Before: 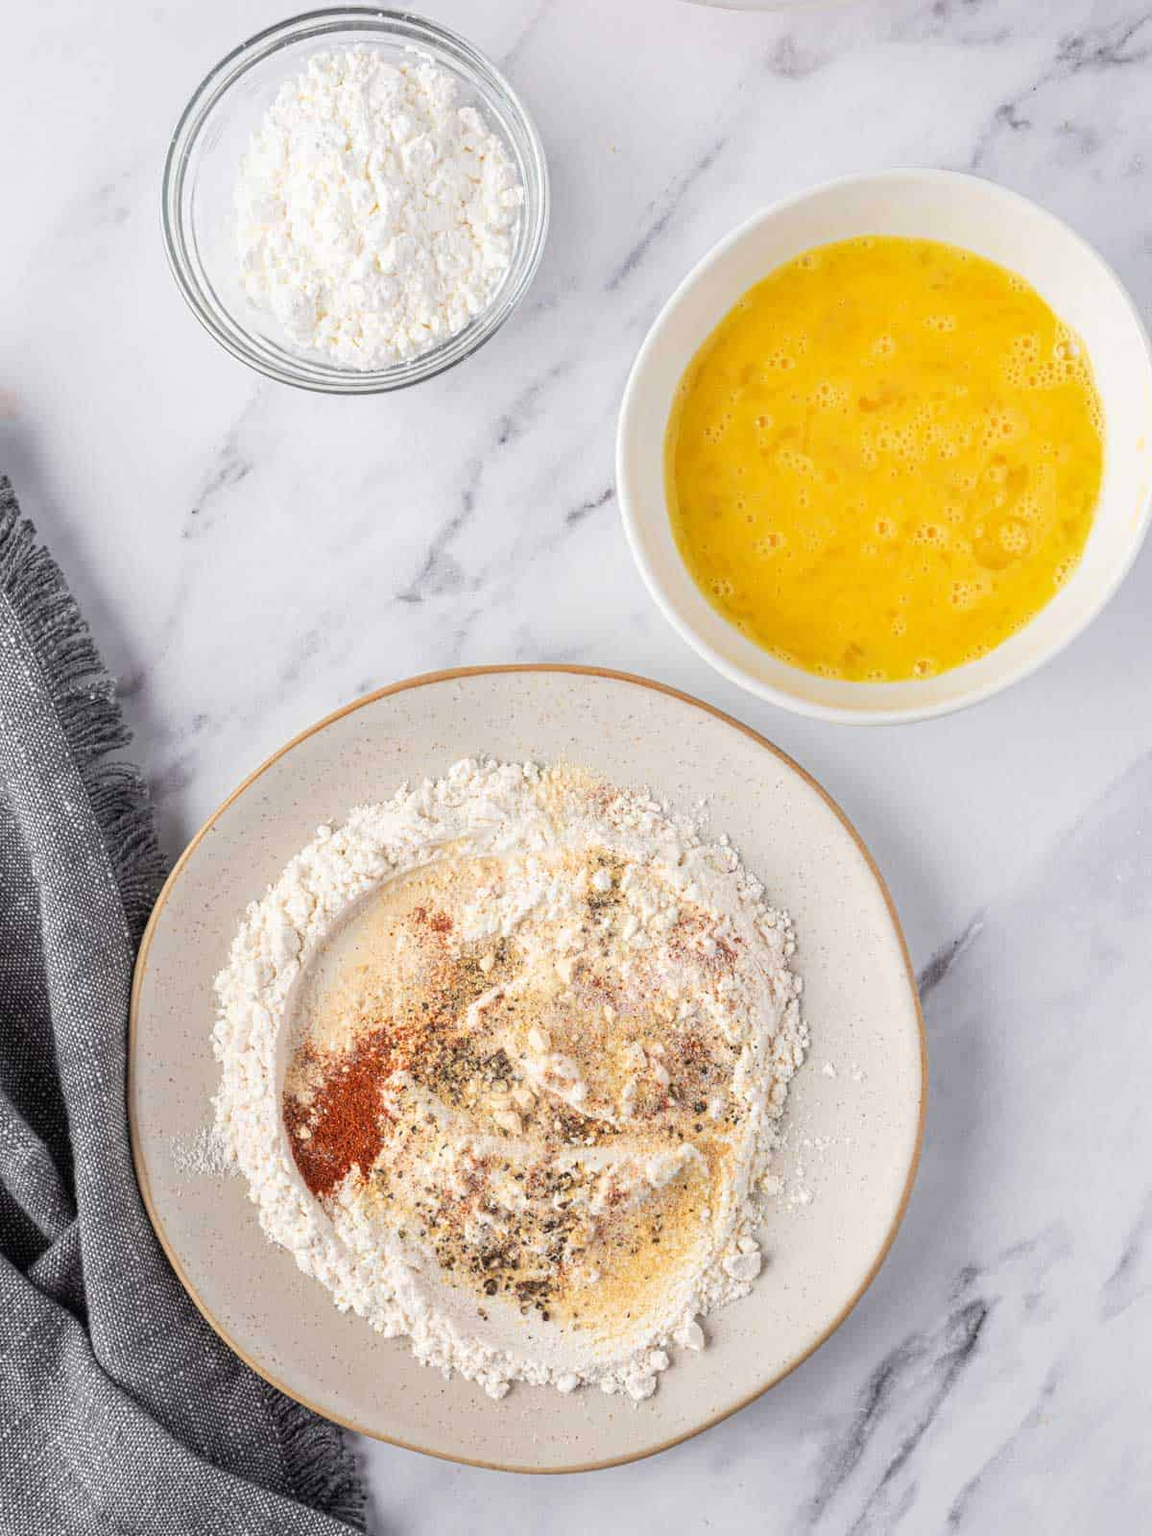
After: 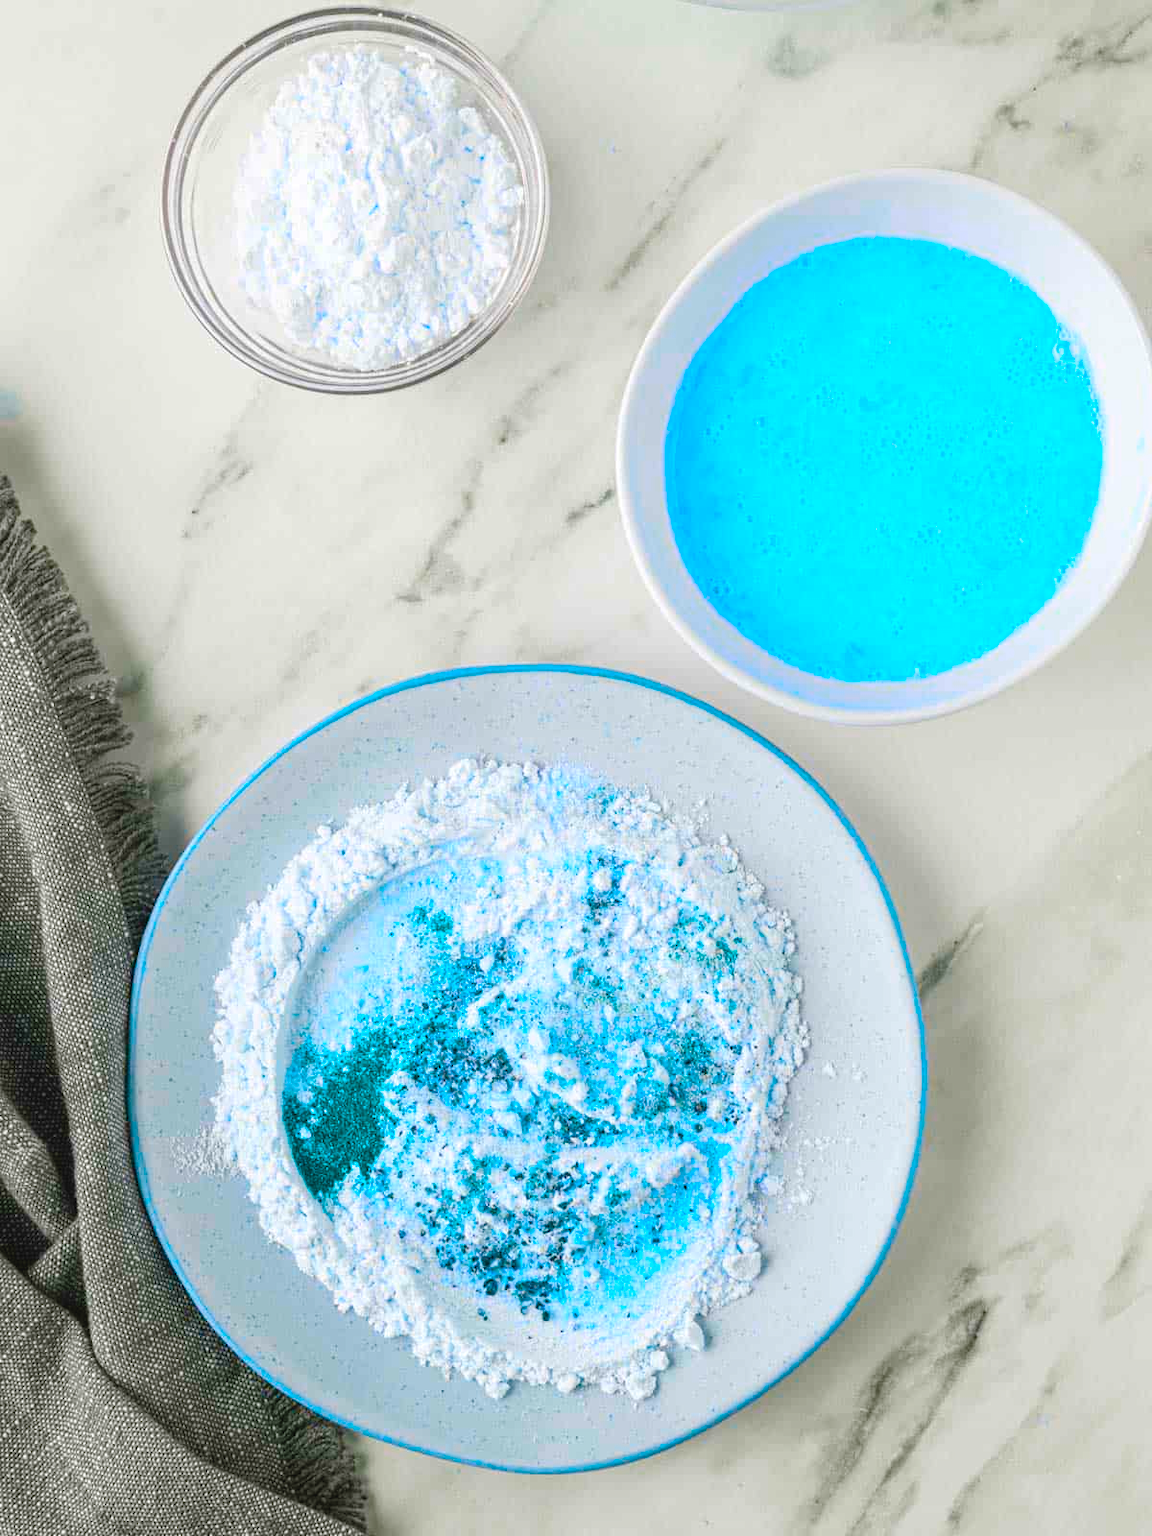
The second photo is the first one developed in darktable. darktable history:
color balance rgb: global offset › luminance 0.492%, linear chroma grading › shadows -30.096%, linear chroma grading › global chroma 34.804%, perceptual saturation grading › global saturation 20%, perceptual saturation grading › highlights -50.078%, perceptual saturation grading › shadows 31.142%, hue shift 178.72°, global vibrance 49.631%, contrast 0.458%
